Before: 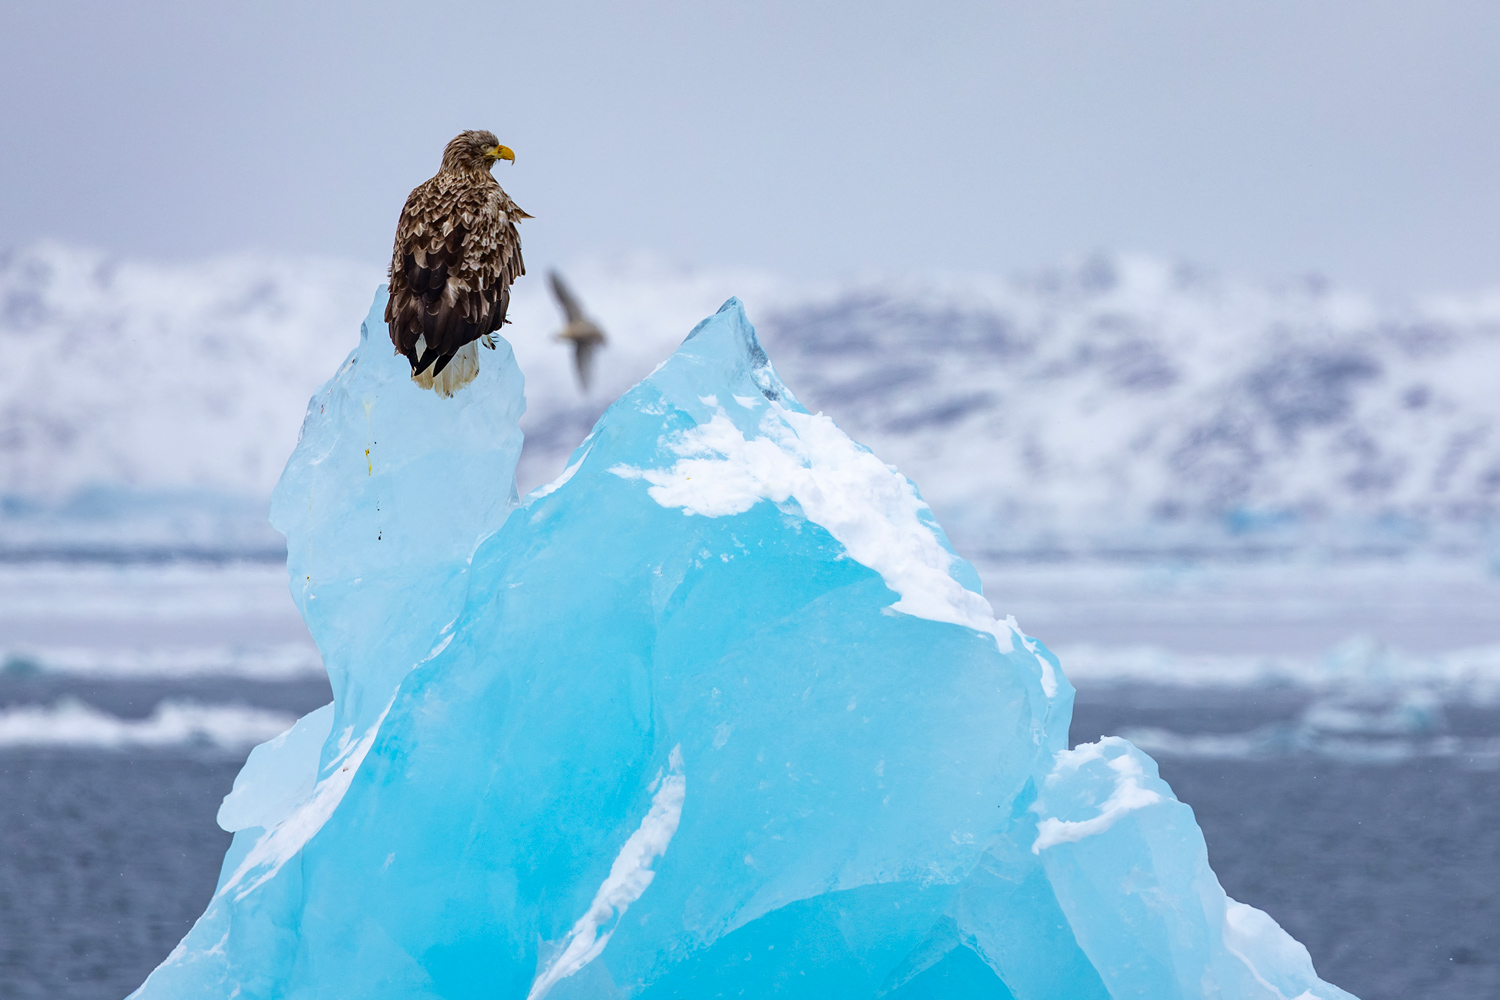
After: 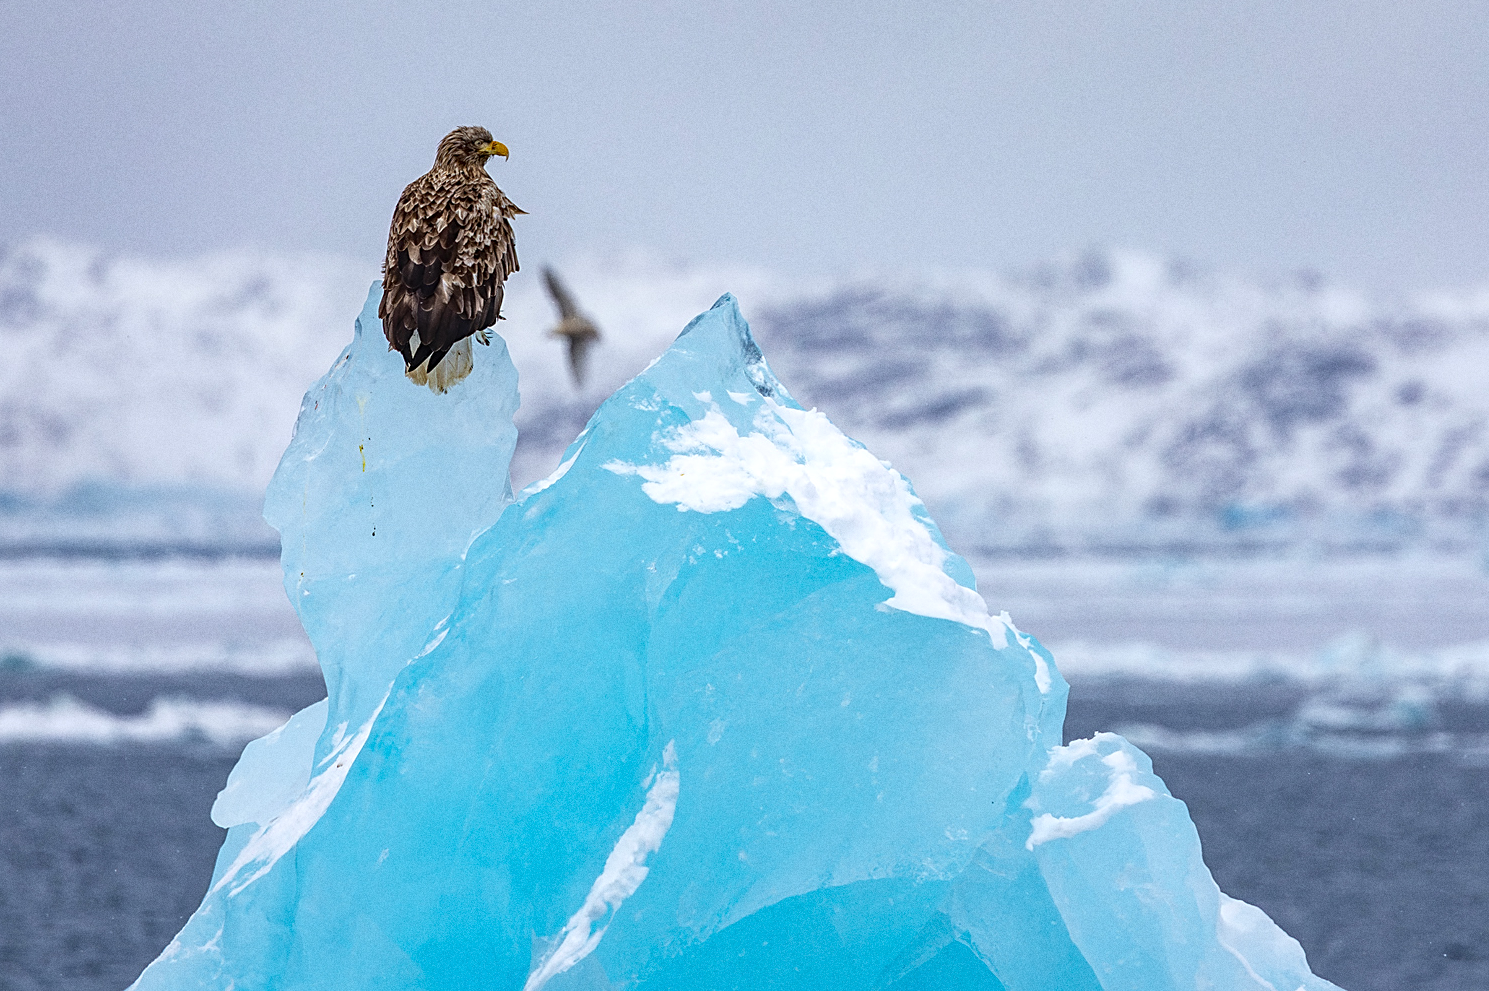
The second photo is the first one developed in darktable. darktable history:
sharpen: on, module defaults
local contrast: on, module defaults
crop: left 0.434%, top 0.485%, right 0.244%, bottom 0.386%
grain: coarseness 0.09 ISO
